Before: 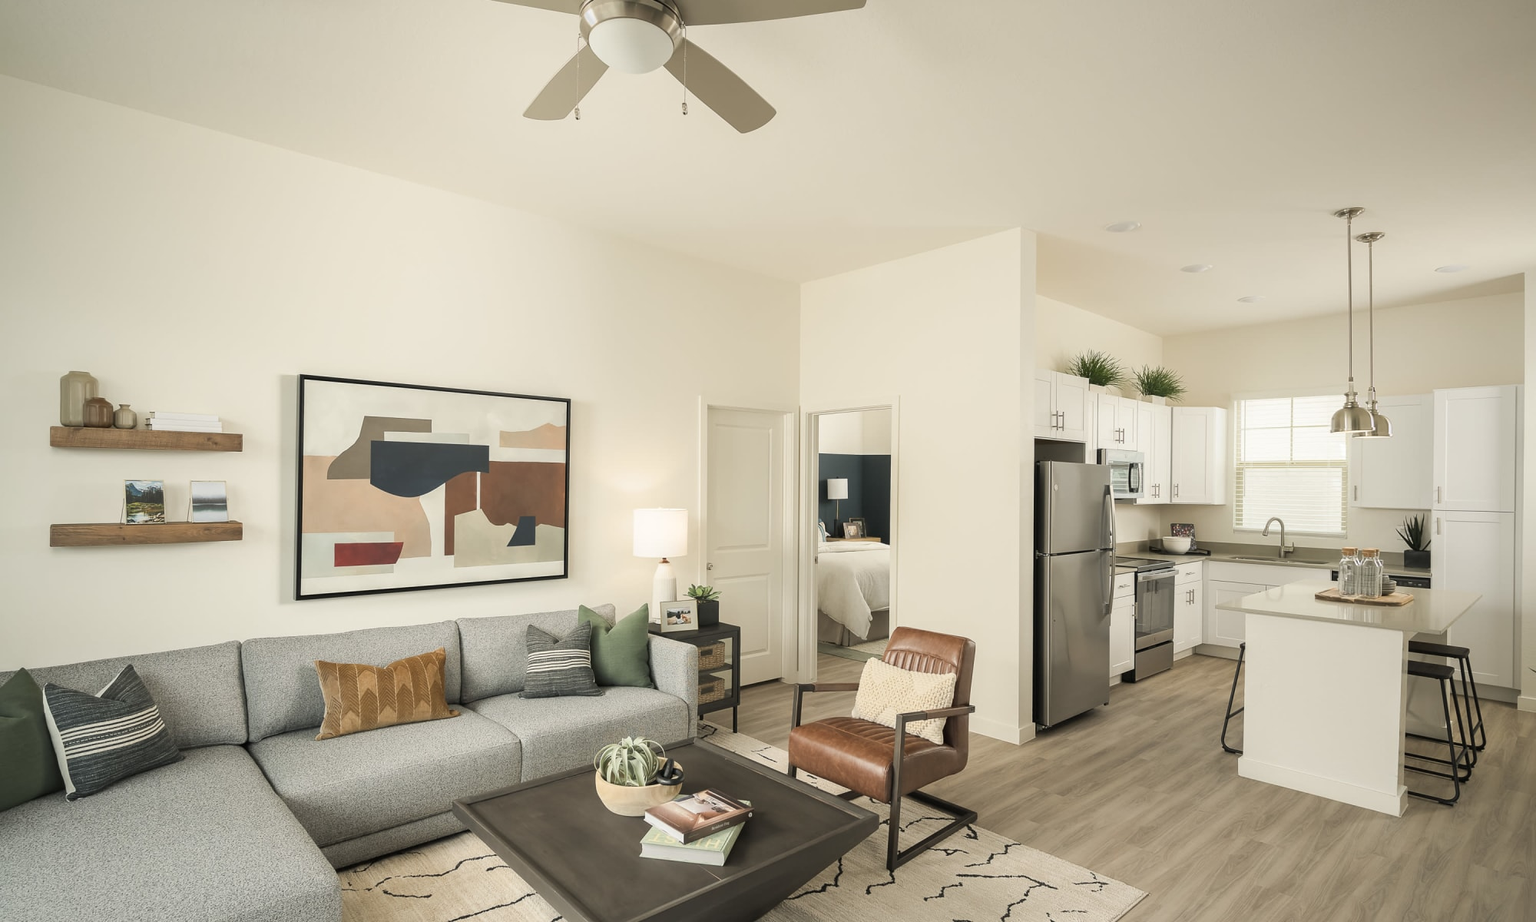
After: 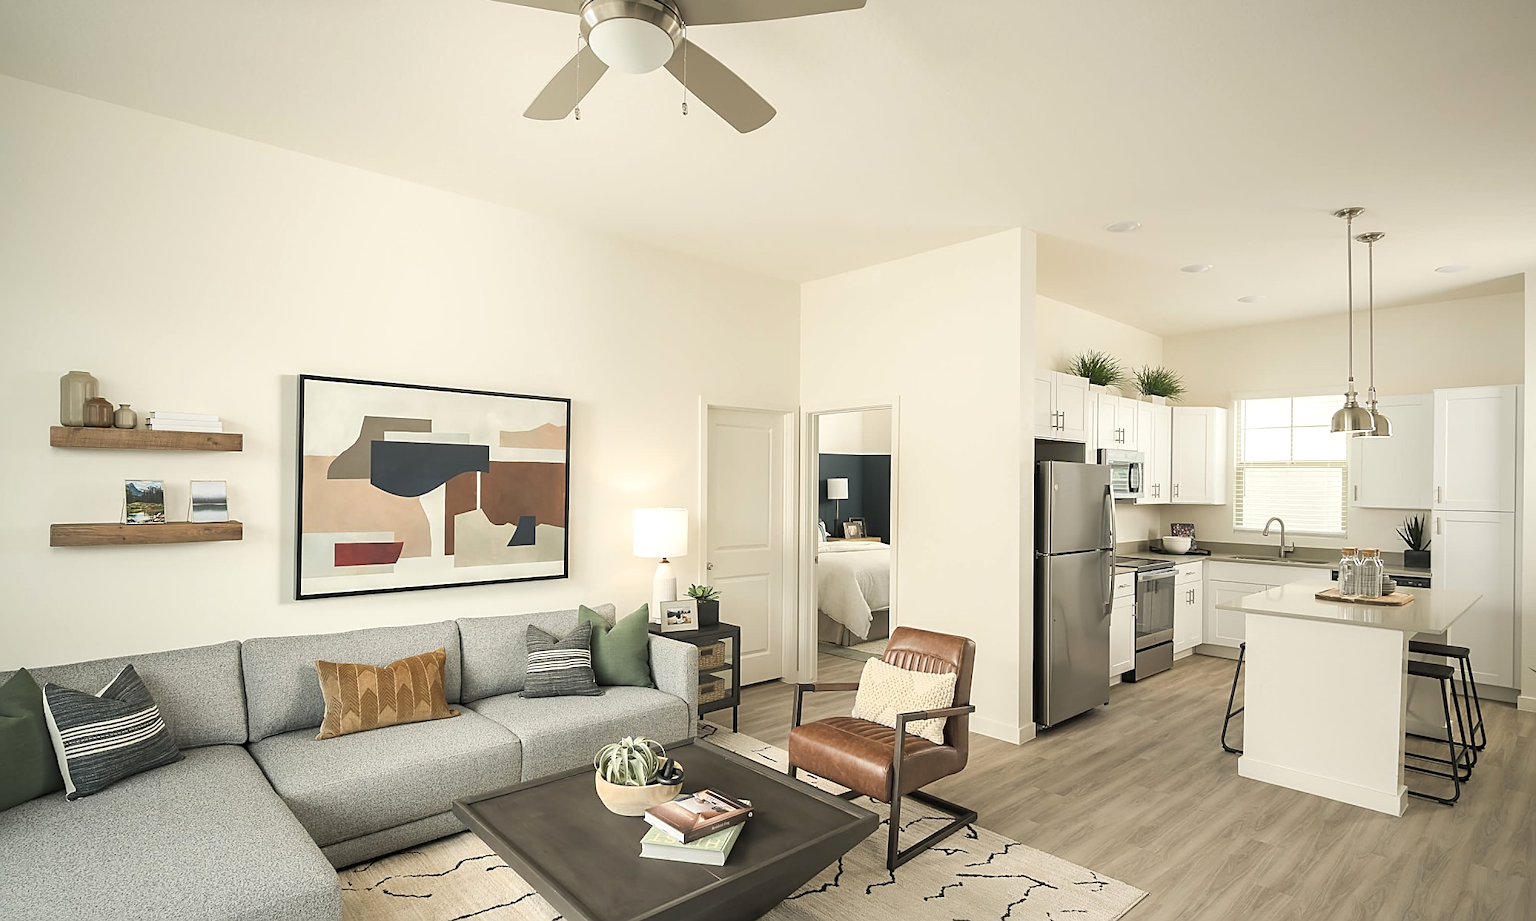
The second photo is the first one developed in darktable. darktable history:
sharpen: on, module defaults
exposure: exposure 0.194 EV, compensate highlight preservation false
